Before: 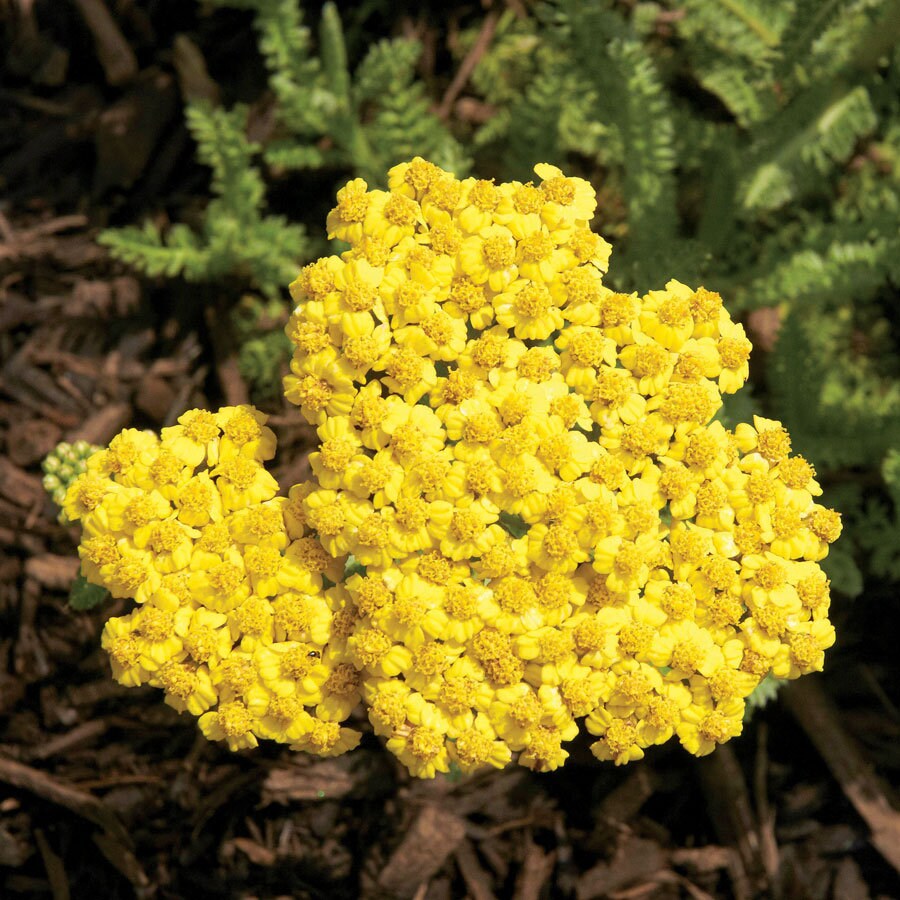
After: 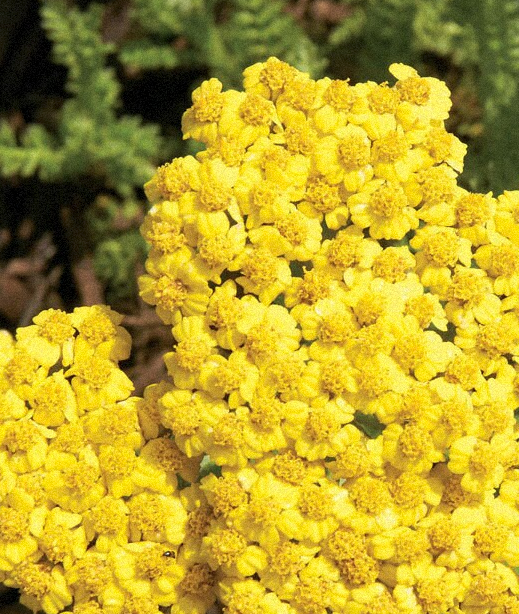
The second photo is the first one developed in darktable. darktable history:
crop: left 16.202%, top 11.208%, right 26.045%, bottom 20.557%
grain: mid-tones bias 0%
